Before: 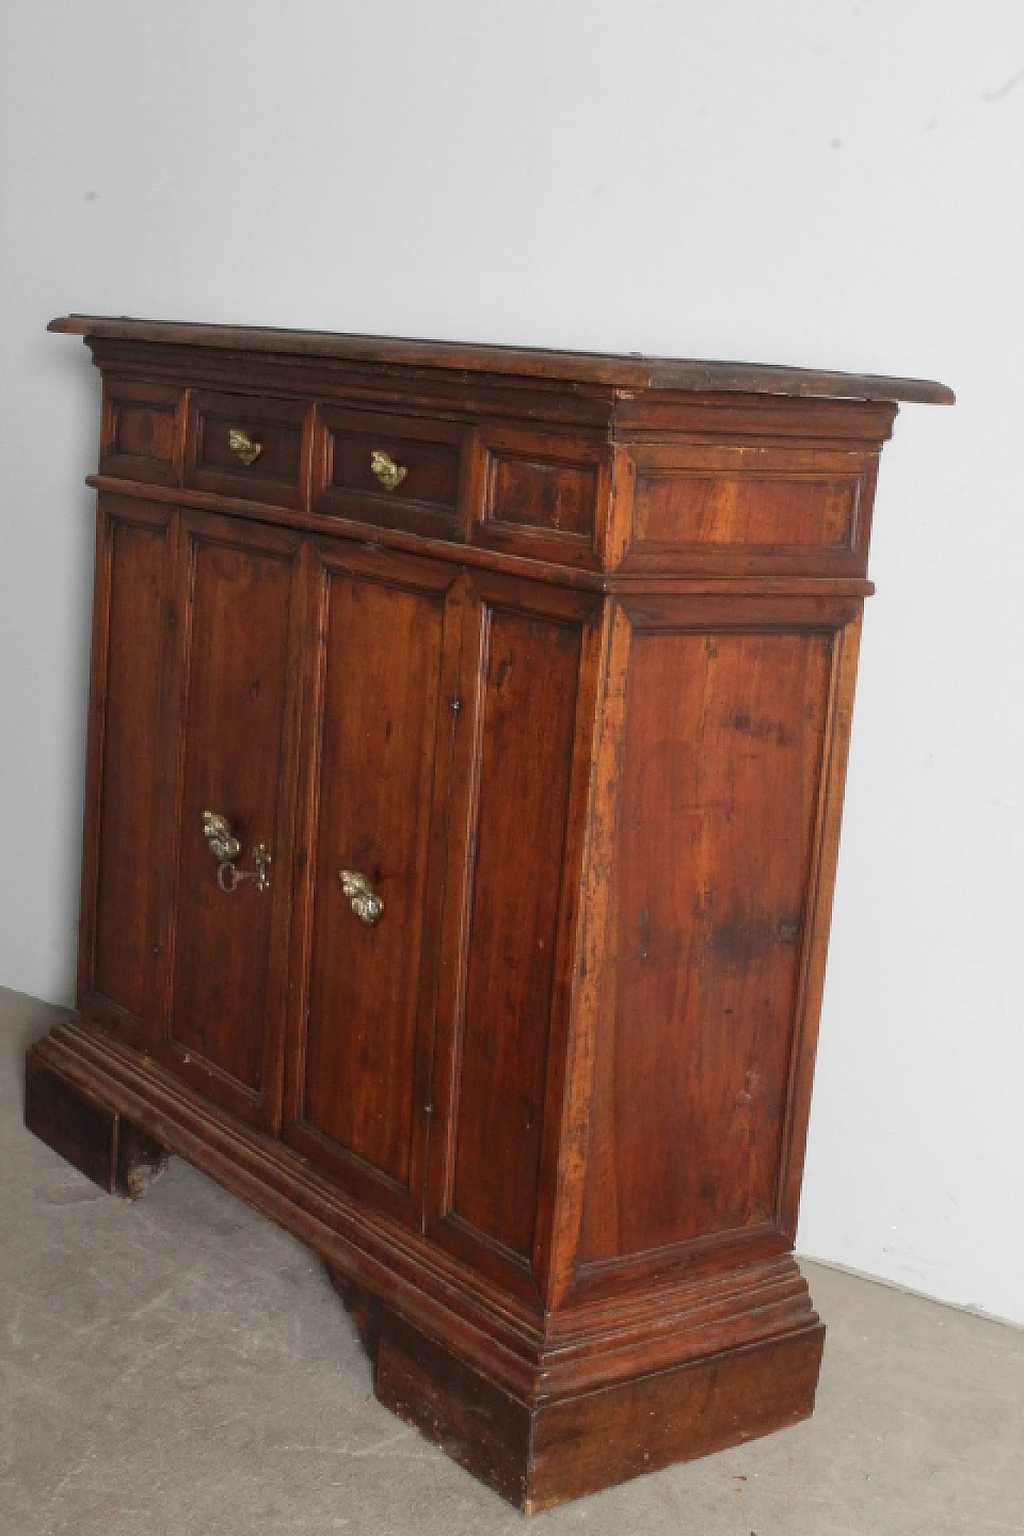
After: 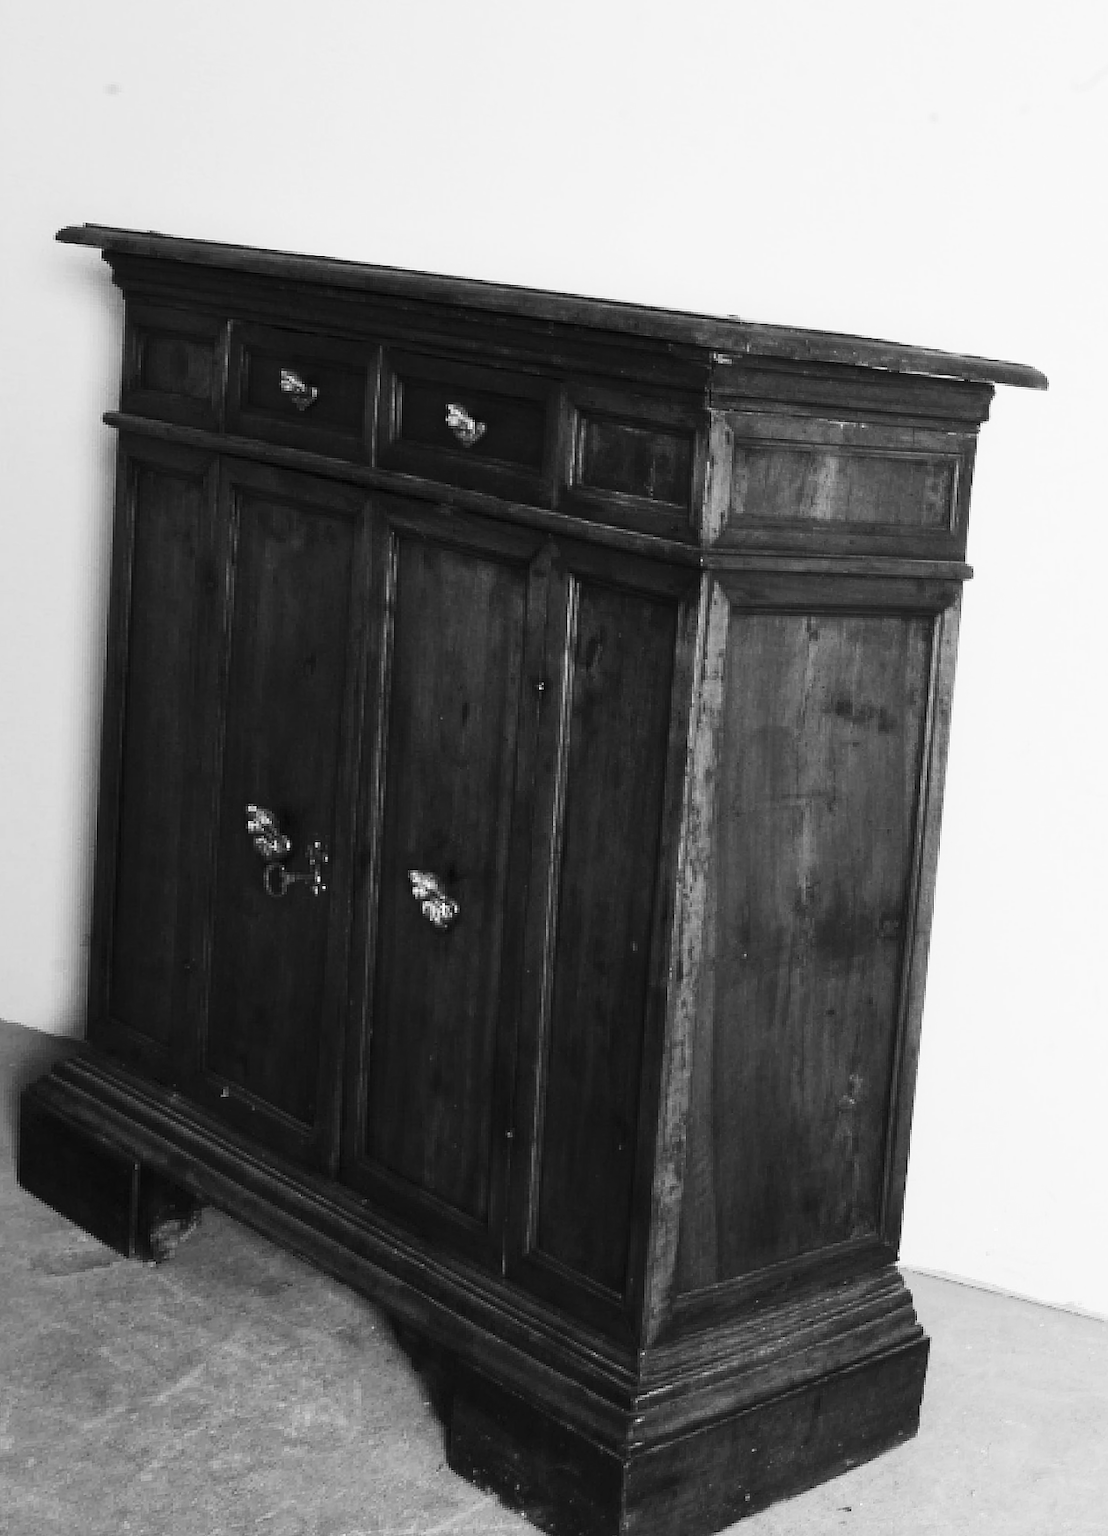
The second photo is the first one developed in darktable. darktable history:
rotate and perspective: rotation -0.013°, lens shift (vertical) -0.027, lens shift (horizontal) 0.178, crop left 0.016, crop right 0.989, crop top 0.082, crop bottom 0.918
monochrome: on, module defaults
contrast brightness saturation: contrast 0.4, brightness 0.05, saturation 0.25
